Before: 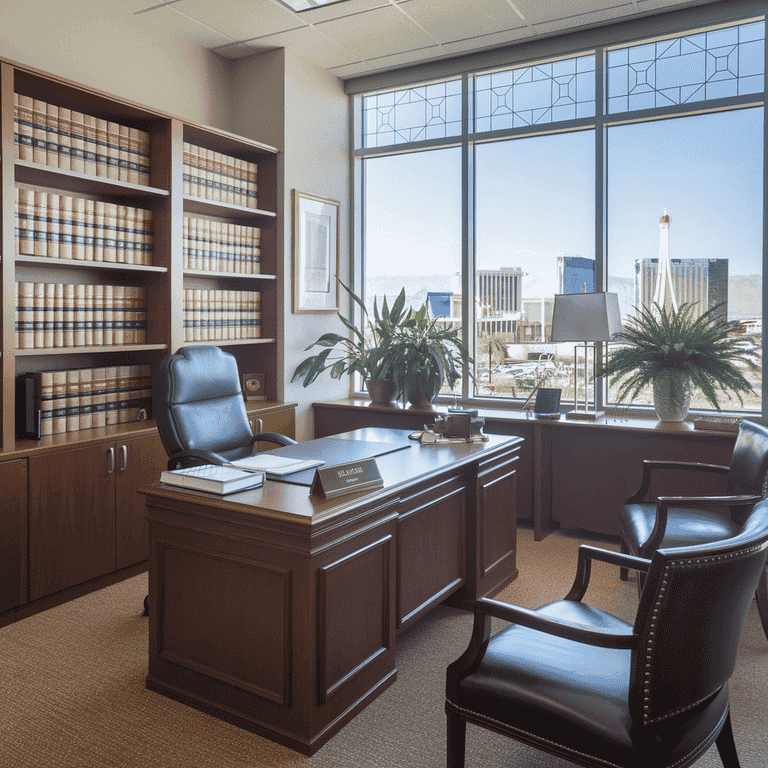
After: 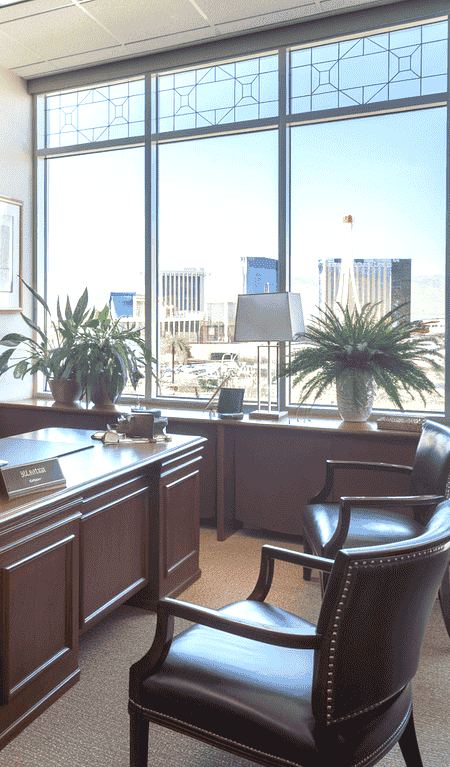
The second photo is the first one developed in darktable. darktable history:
exposure: exposure 0.604 EV, compensate highlight preservation false
crop: left 41.305%
